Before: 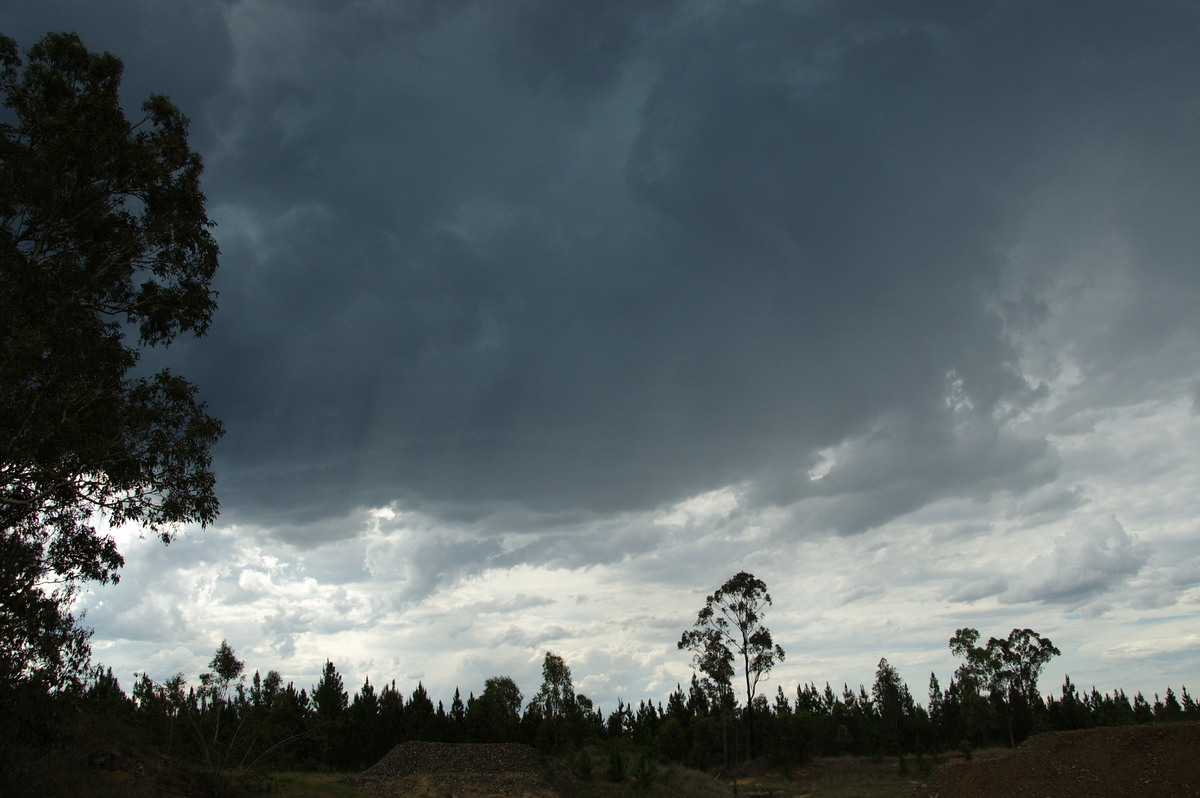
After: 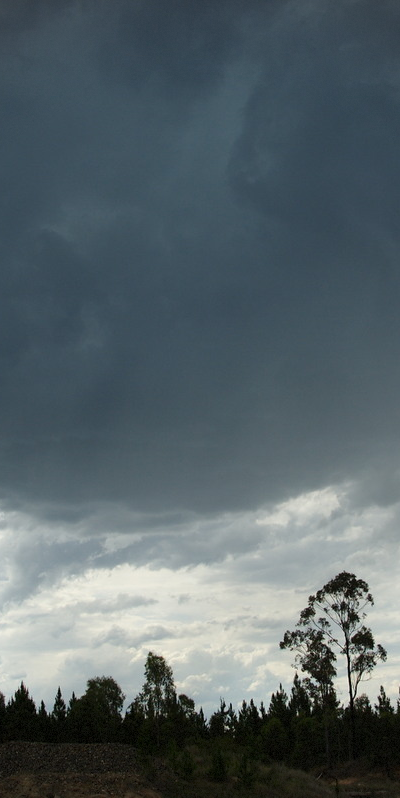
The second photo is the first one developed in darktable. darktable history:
crop: left 33.183%, right 33.478%
vignetting: fall-off radius 60.63%, dithering 8-bit output
